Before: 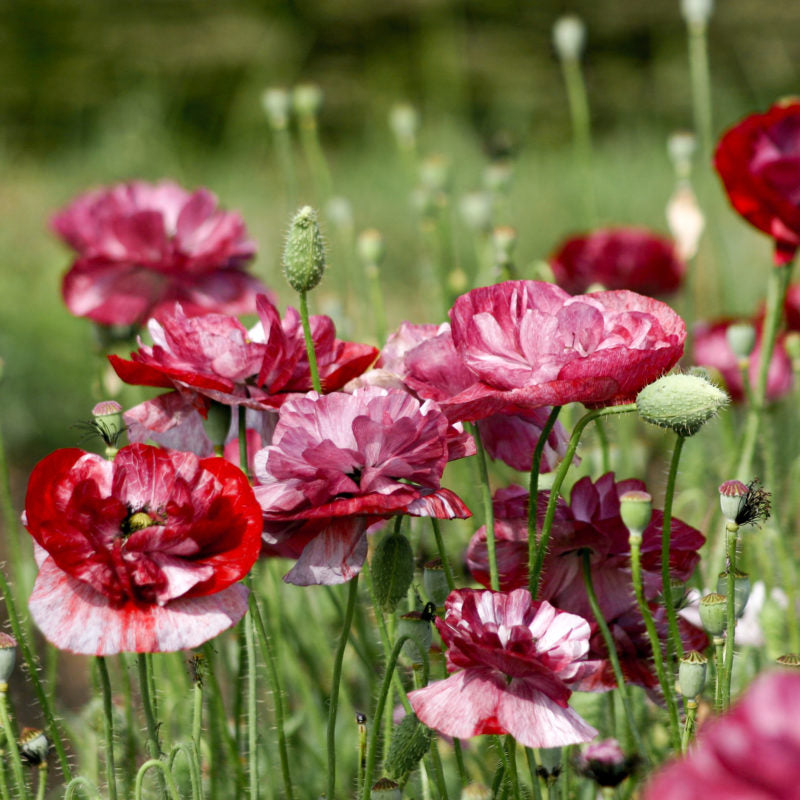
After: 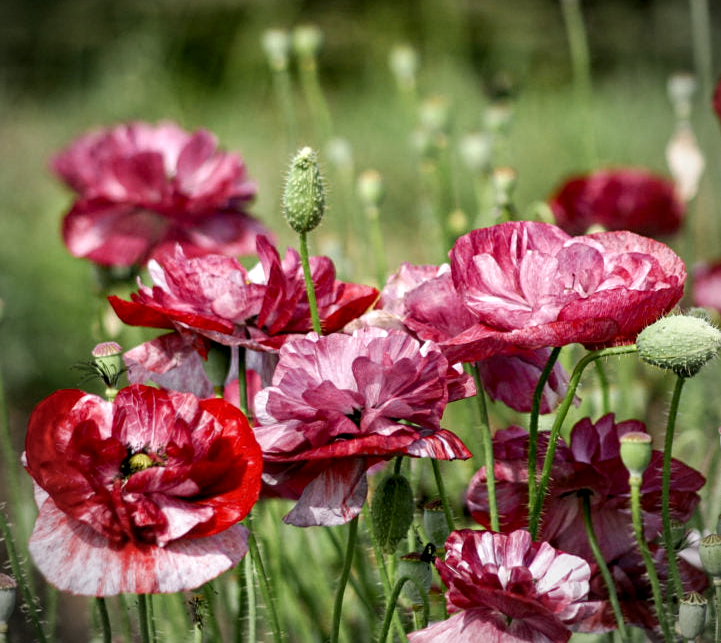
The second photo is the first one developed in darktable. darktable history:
local contrast: detail 130%
vignetting: fall-off radius 61.15%, brightness -0.679
crop: top 7.476%, right 9.823%, bottom 12.091%
sharpen: amount 0.202
